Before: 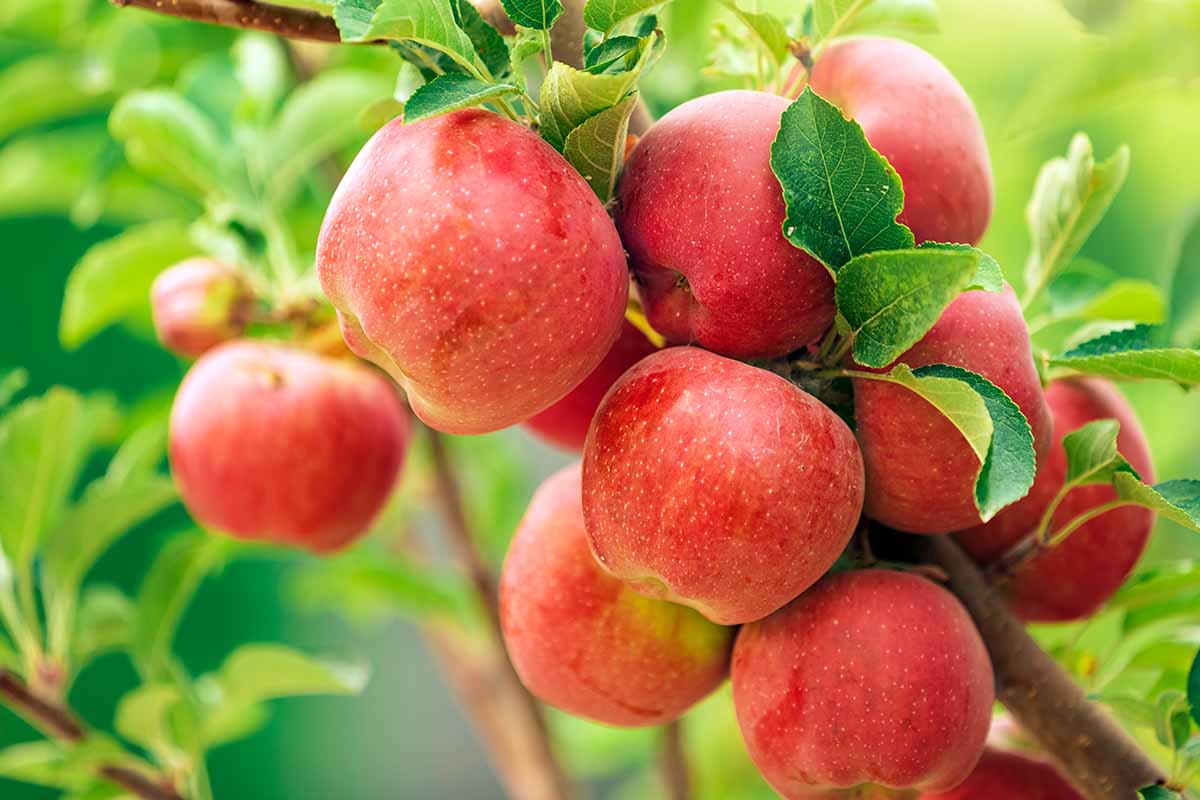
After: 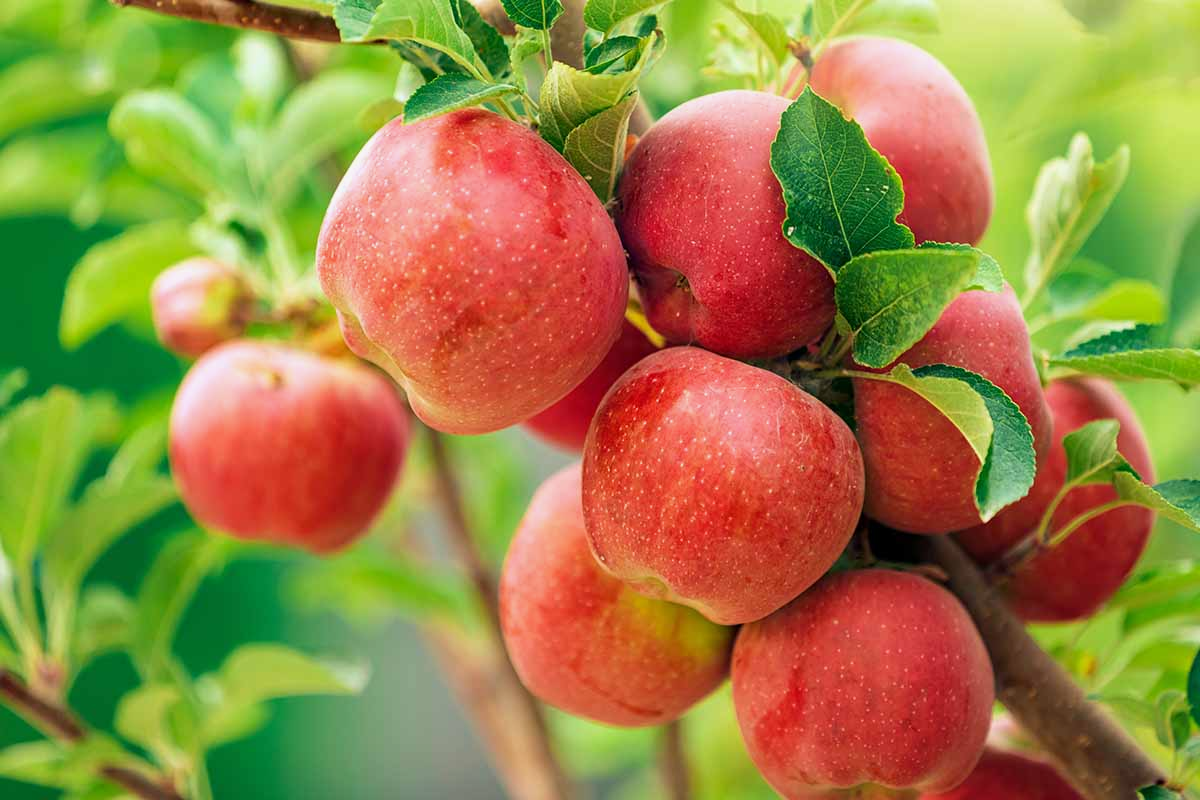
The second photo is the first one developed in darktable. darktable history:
exposure: exposure -0.111 EV, compensate highlight preservation false
